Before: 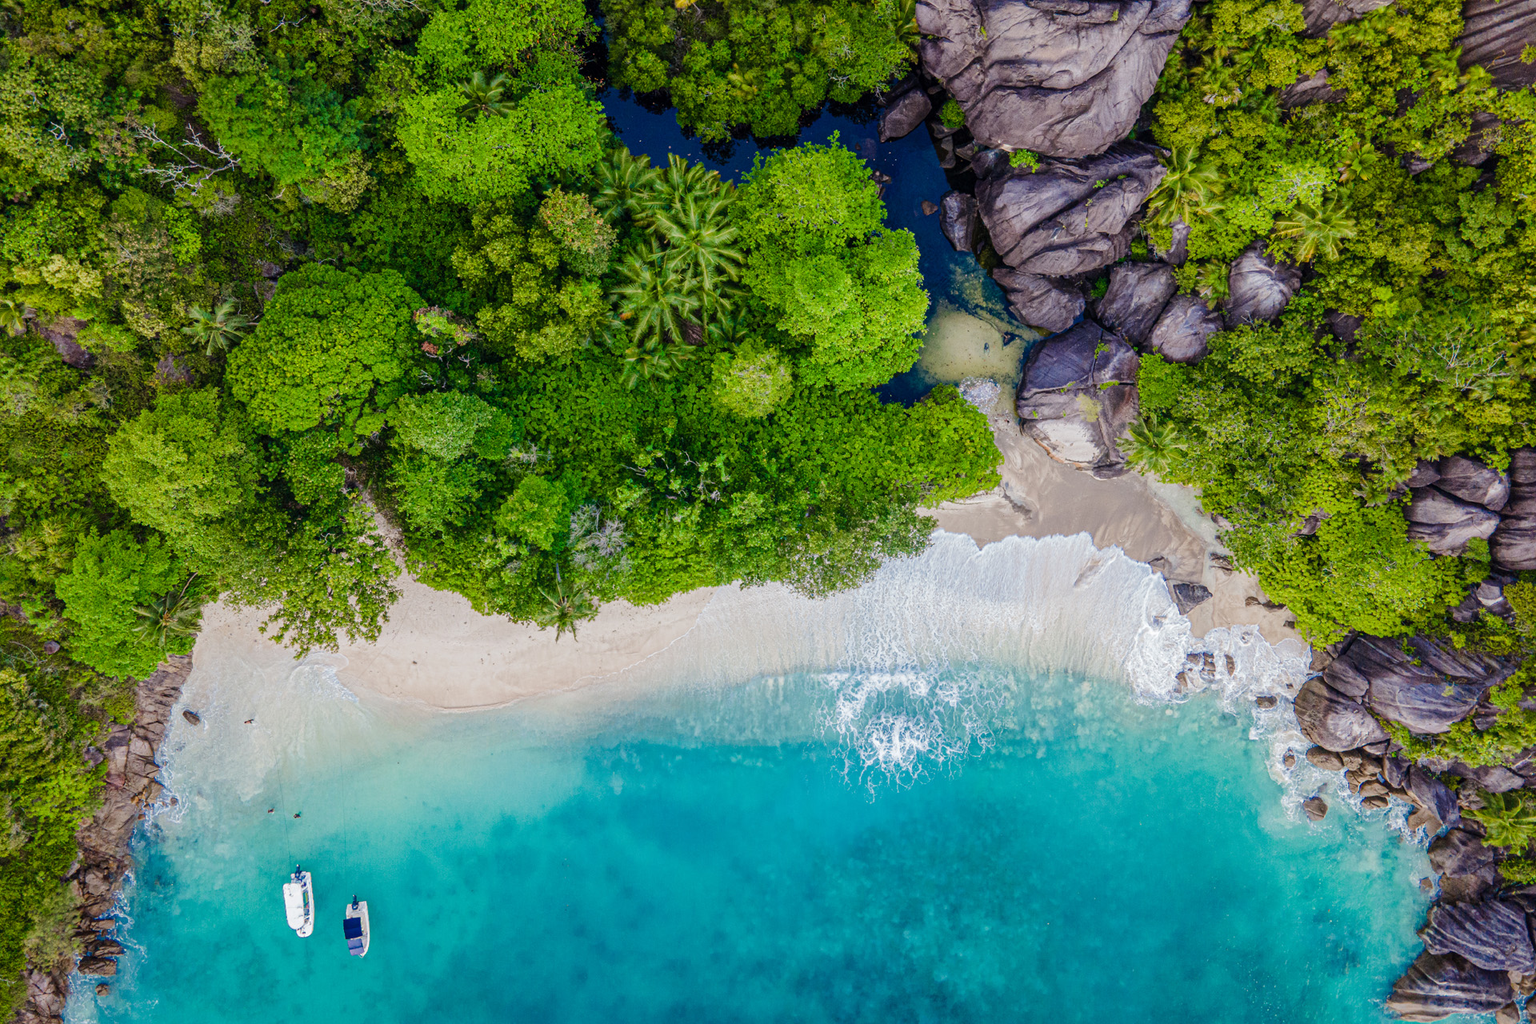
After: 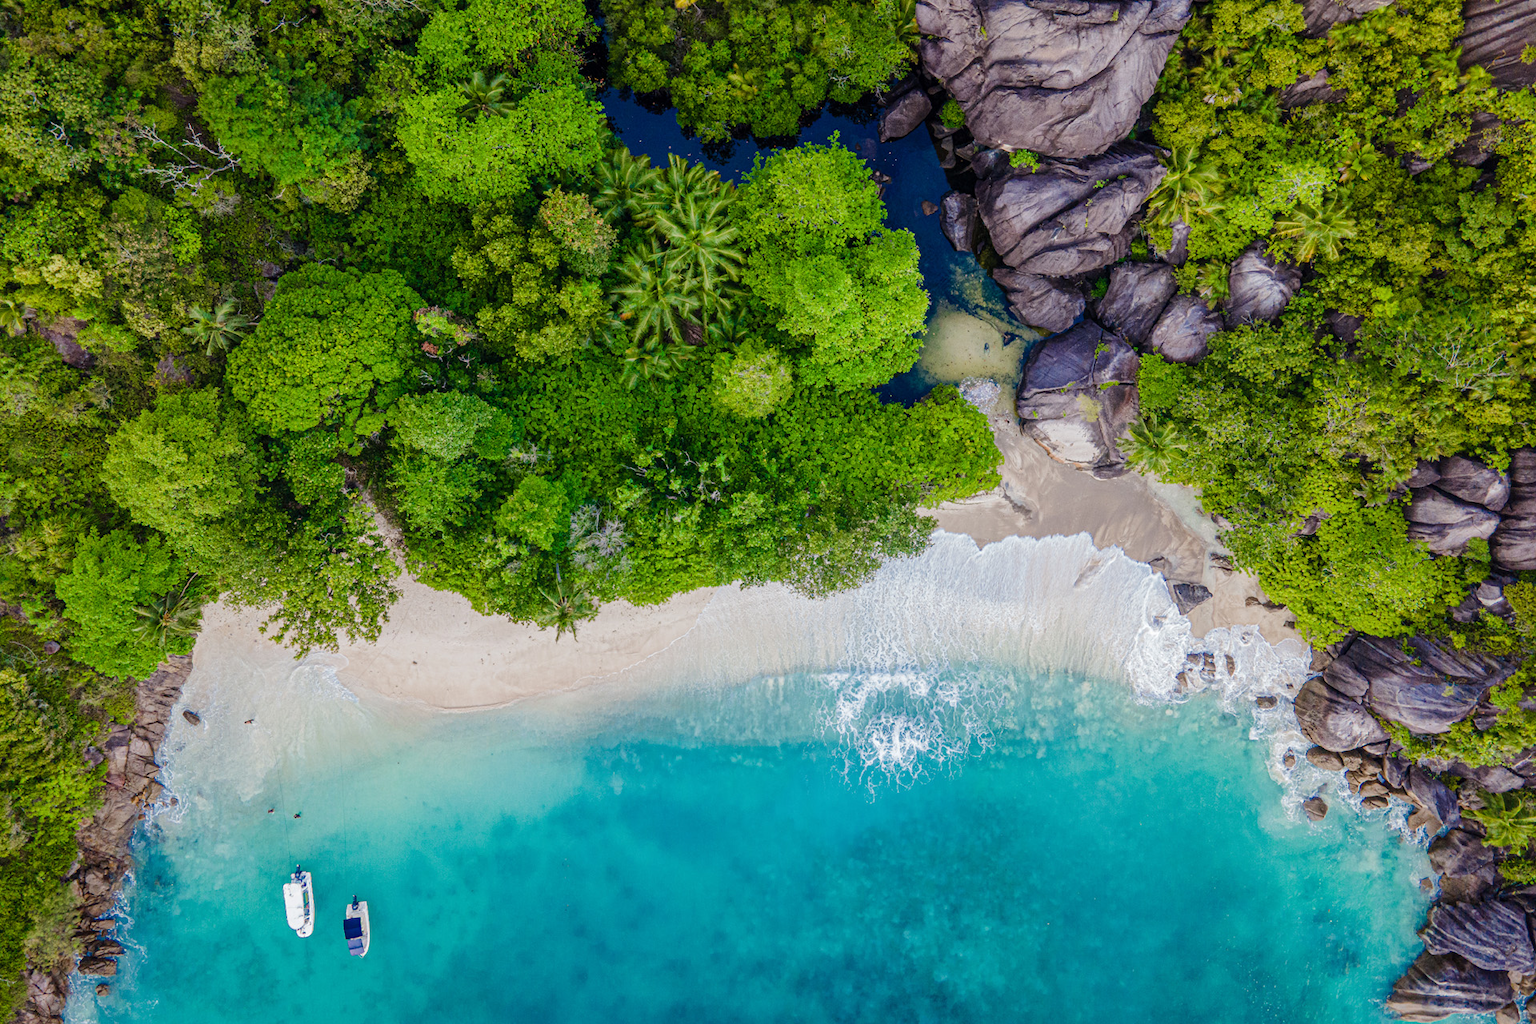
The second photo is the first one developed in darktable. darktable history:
color calibration: illuminant same as pipeline (D50), adaptation XYZ, x 0.347, y 0.359, temperature 5009.88 K
